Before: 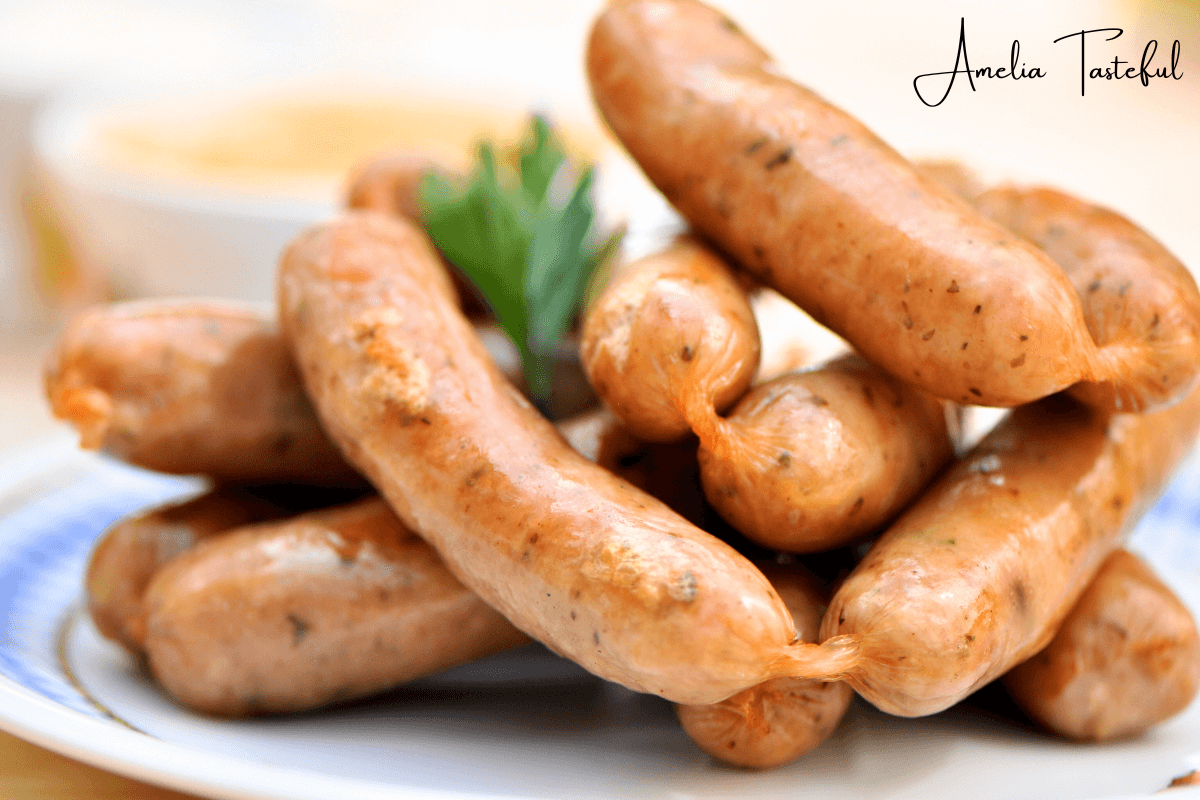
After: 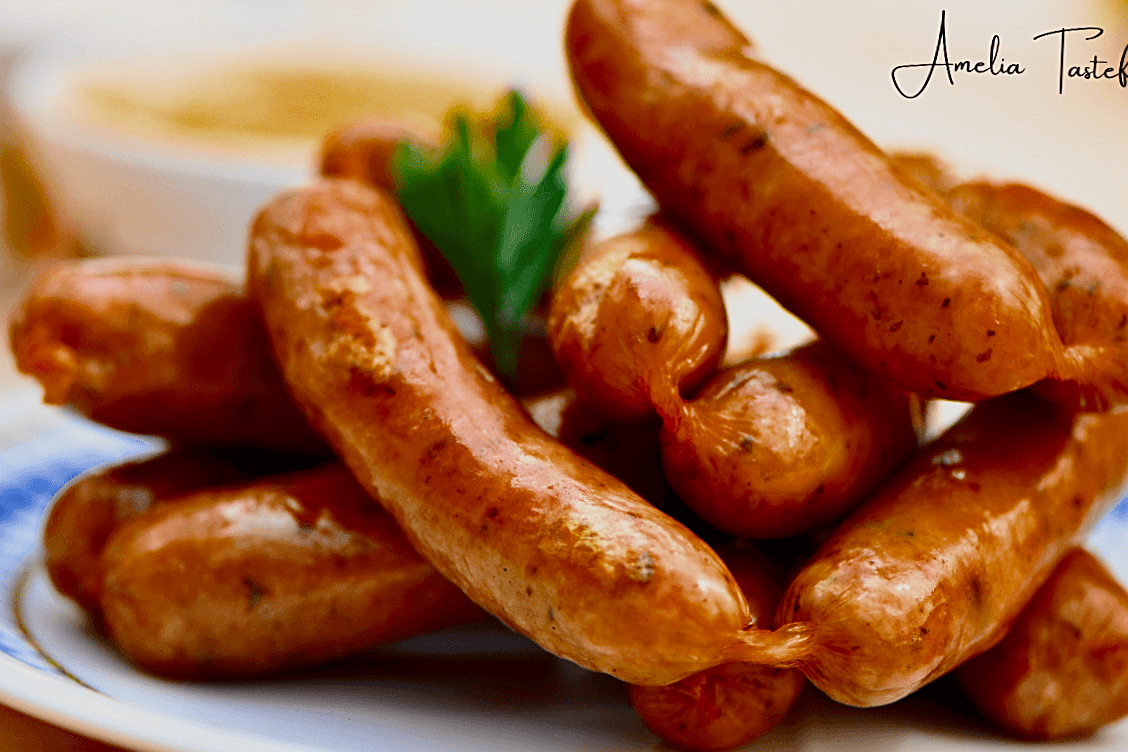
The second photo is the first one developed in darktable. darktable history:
contrast brightness saturation: contrast 0.134, brightness -0.241, saturation 0.145
color balance rgb: power › luminance 0.998%, power › chroma 0.408%, power › hue 33.88°, perceptual saturation grading › global saturation 30.721%, global vibrance -7.793%, contrast -12.946%, saturation formula JzAzBz (2021)
crop and rotate: angle -2.46°
sharpen: on, module defaults
